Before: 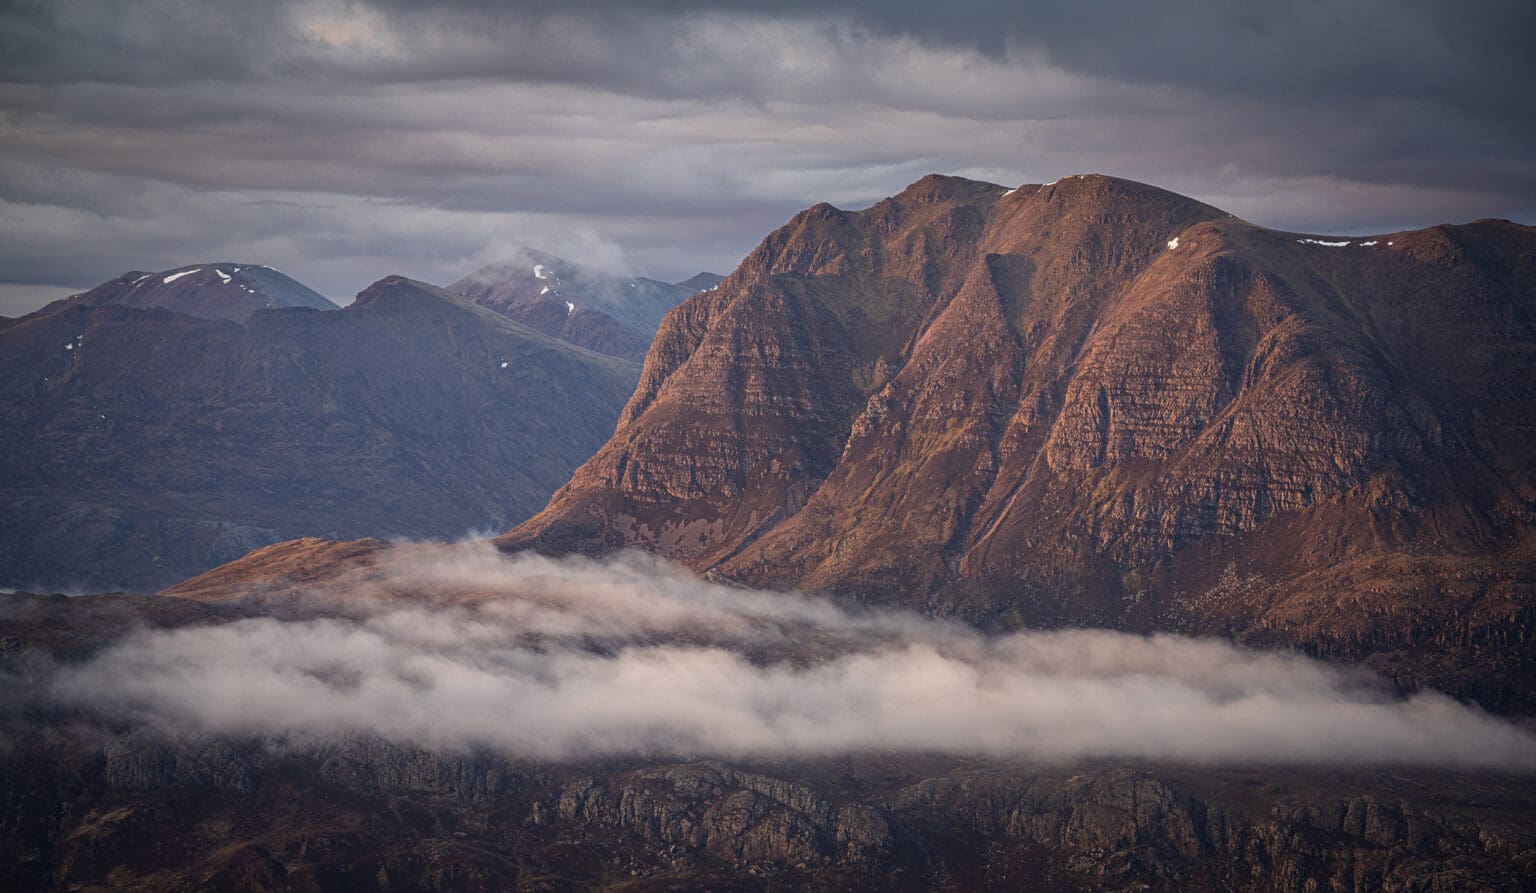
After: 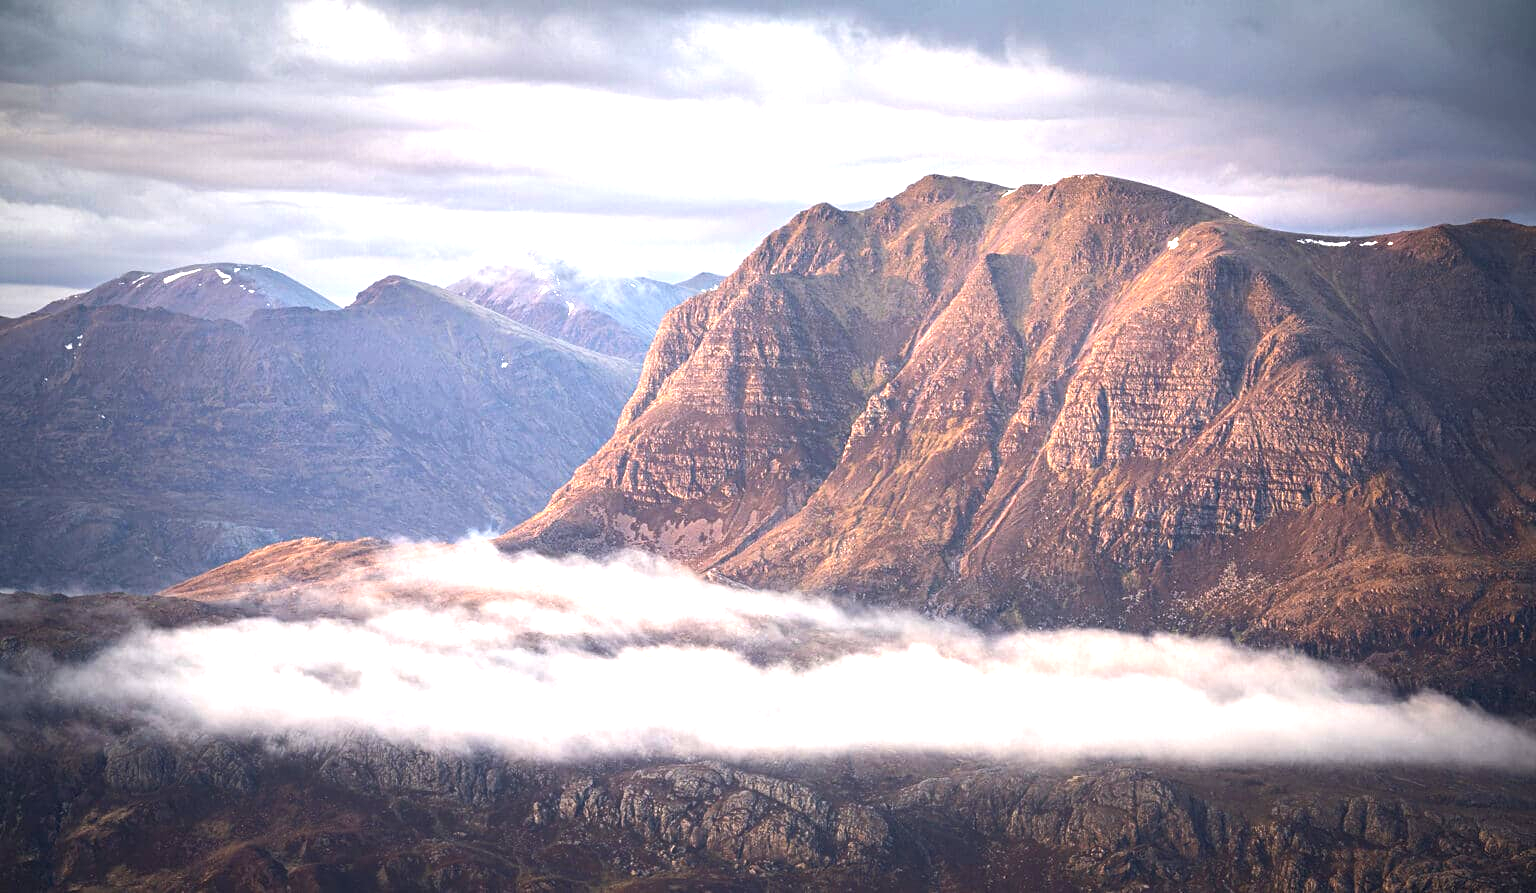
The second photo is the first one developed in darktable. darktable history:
tone equalizer: -8 EV -0.001 EV, -7 EV 0.001 EV, -6 EV -0.002 EV, -5 EV -0.003 EV, -4 EV -0.062 EV, -3 EV -0.222 EV, -2 EV -0.267 EV, -1 EV 0.105 EV, +0 EV 0.303 EV
exposure: black level correction 0, exposure 1.625 EV, compensate exposure bias true, compensate highlight preservation false
